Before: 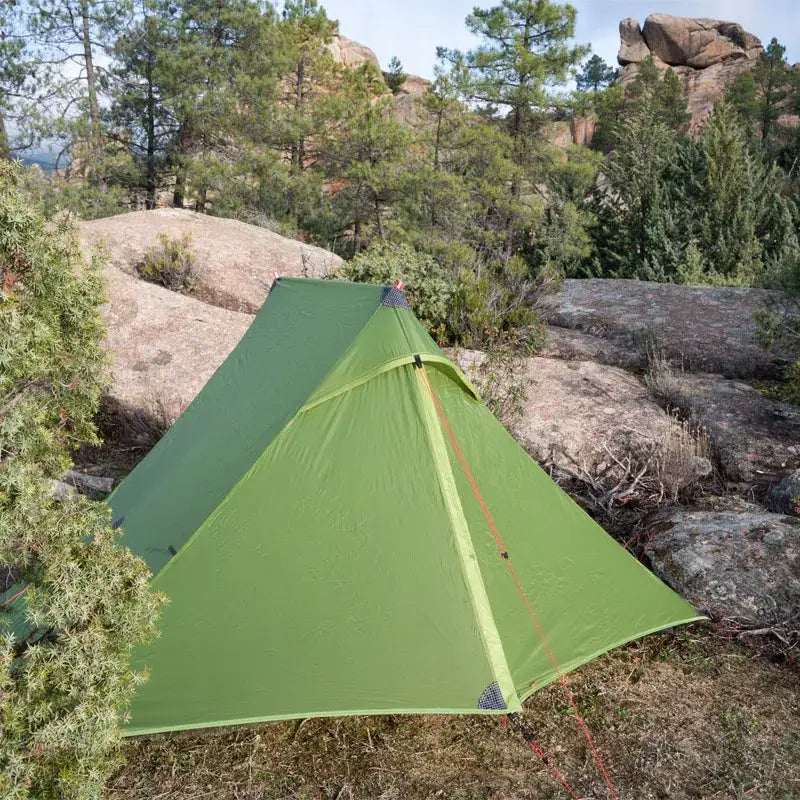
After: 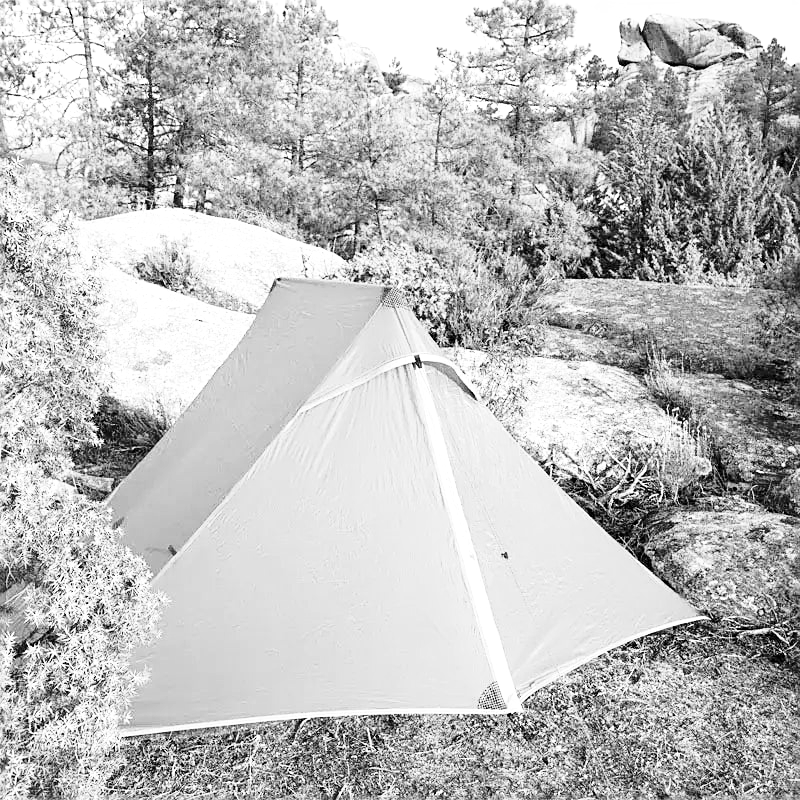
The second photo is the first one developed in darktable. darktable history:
sharpen: on, module defaults
monochrome: a 1.94, b -0.638
base curve: curves: ch0 [(0, 0) (0.028, 0.03) (0.121, 0.232) (0.46, 0.748) (0.859, 0.968) (1, 1)], preserve colors none
exposure: exposure 0.74 EV, compensate highlight preservation false
